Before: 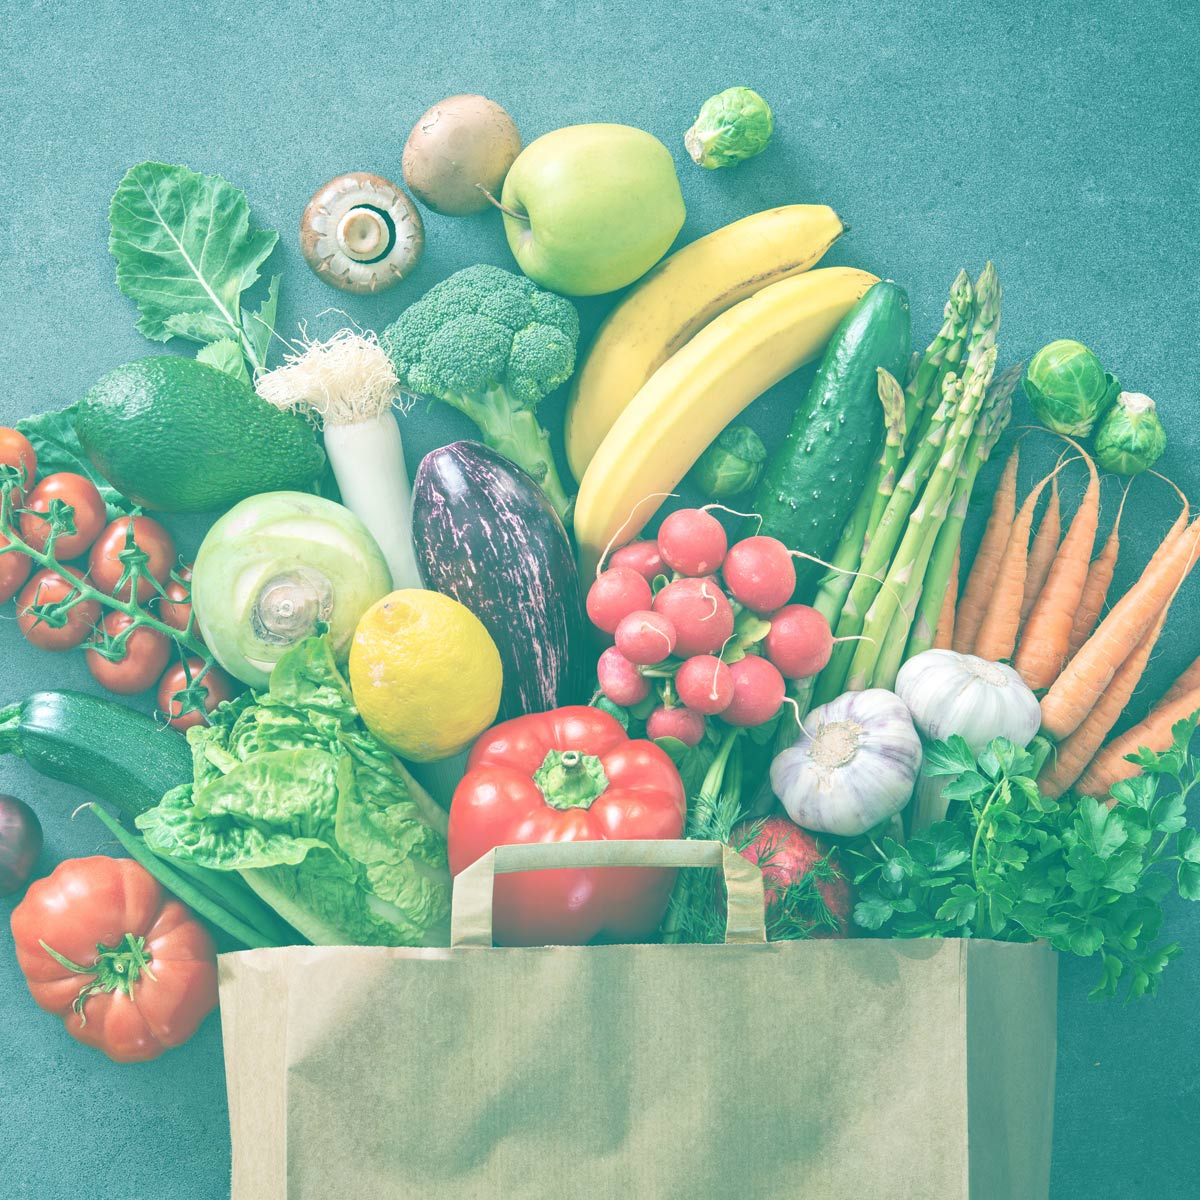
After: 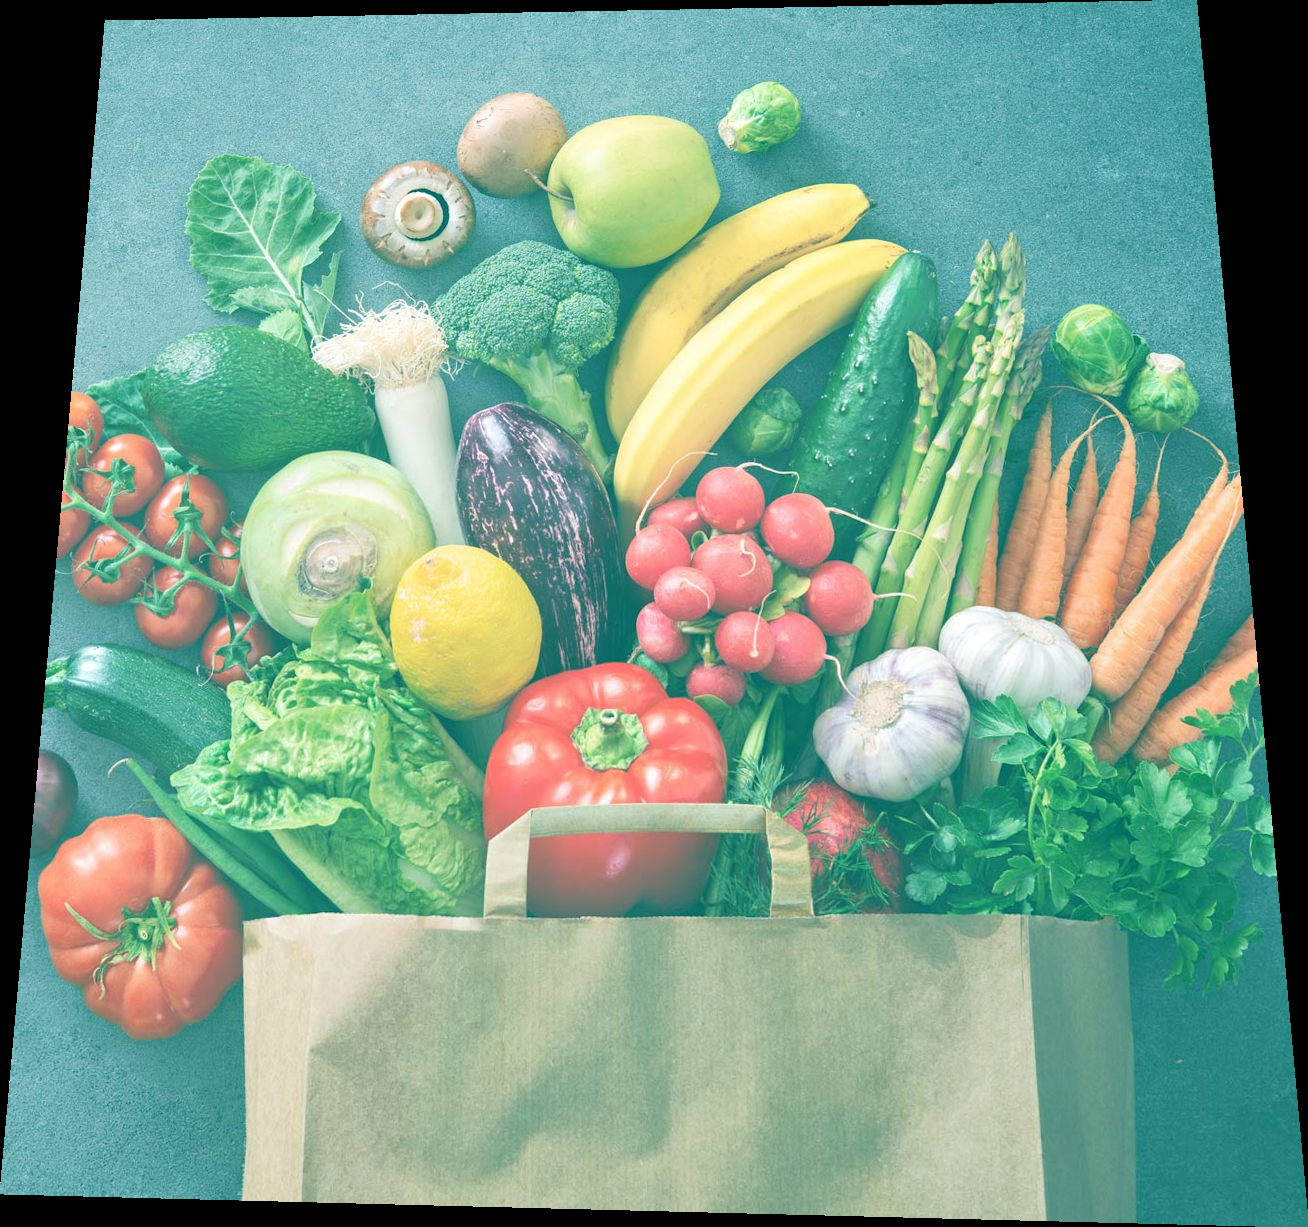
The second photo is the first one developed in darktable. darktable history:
rotate and perspective: rotation 0.128°, lens shift (vertical) -0.181, lens shift (horizontal) -0.044, shear 0.001, automatic cropping off
exposure: compensate highlight preservation false
